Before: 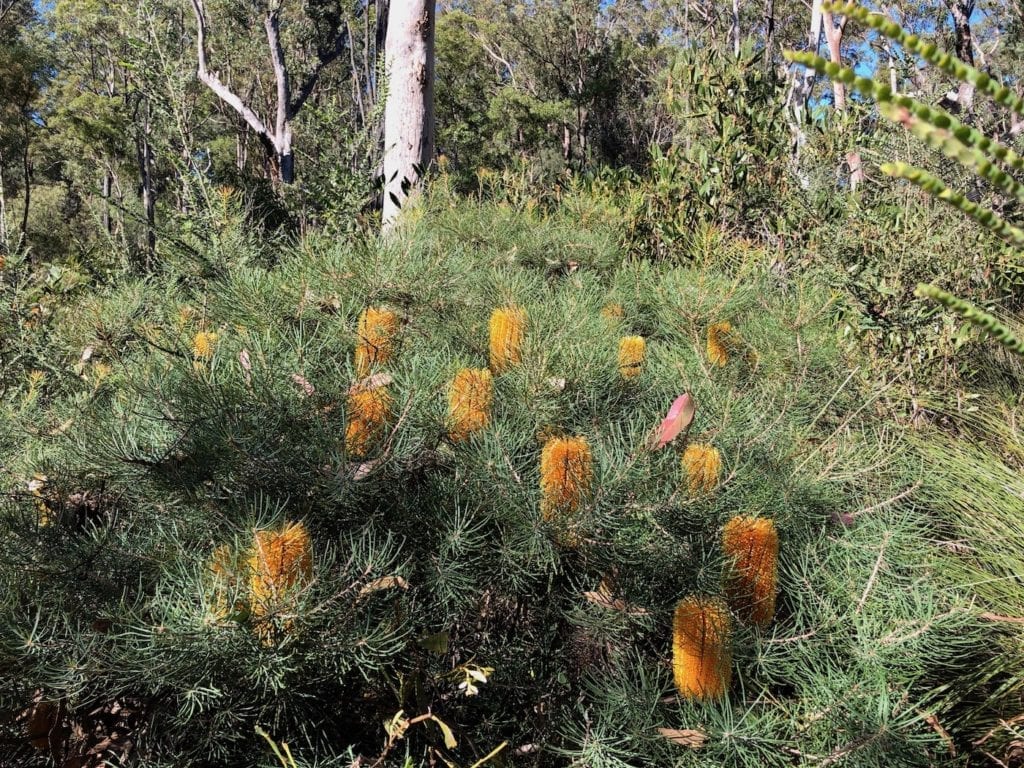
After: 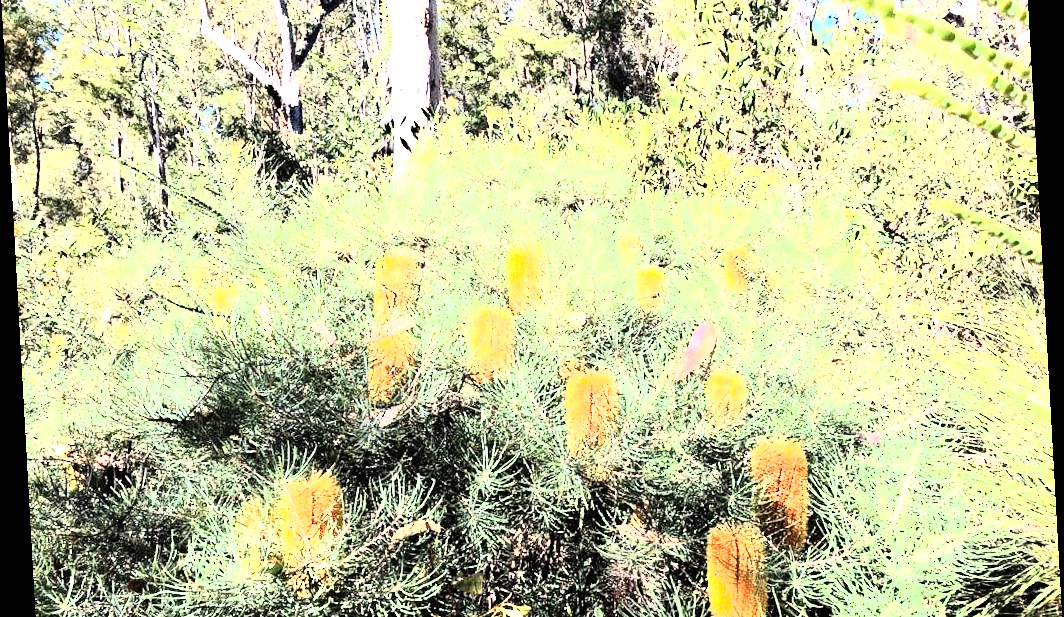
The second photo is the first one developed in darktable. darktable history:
shadows and highlights: shadows 0, highlights 40
crop: top 11.038%, bottom 13.962%
color balance rgb: linear chroma grading › global chroma -0.67%, saturation formula JzAzBz (2021)
exposure: black level correction 0, exposure 1.45 EV, compensate exposure bias true, compensate highlight preservation false
tone equalizer: on, module defaults
rgb curve: curves: ch0 [(0, 0) (0.21, 0.15) (0.24, 0.21) (0.5, 0.75) (0.75, 0.96) (0.89, 0.99) (1, 1)]; ch1 [(0, 0.02) (0.21, 0.13) (0.25, 0.2) (0.5, 0.67) (0.75, 0.9) (0.89, 0.97) (1, 1)]; ch2 [(0, 0.02) (0.21, 0.13) (0.25, 0.2) (0.5, 0.67) (0.75, 0.9) (0.89, 0.97) (1, 1)], compensate middle gray true
rotate and perspective: rotation -3.18°, automatic cropping off
